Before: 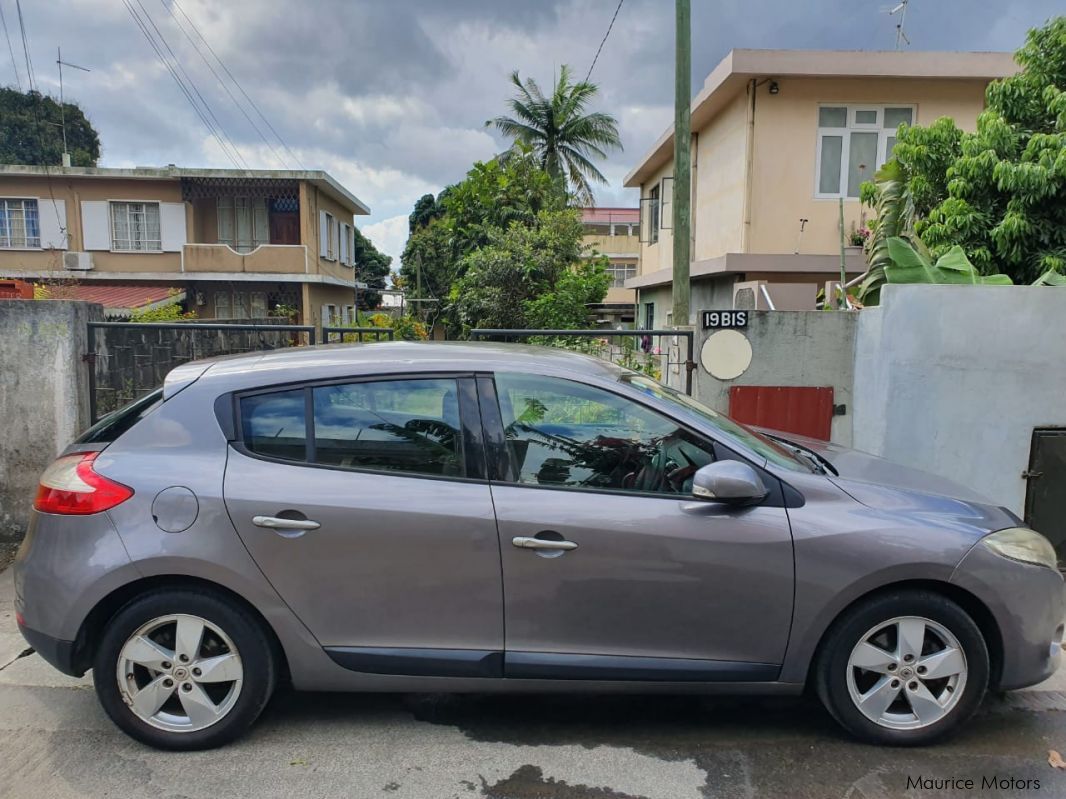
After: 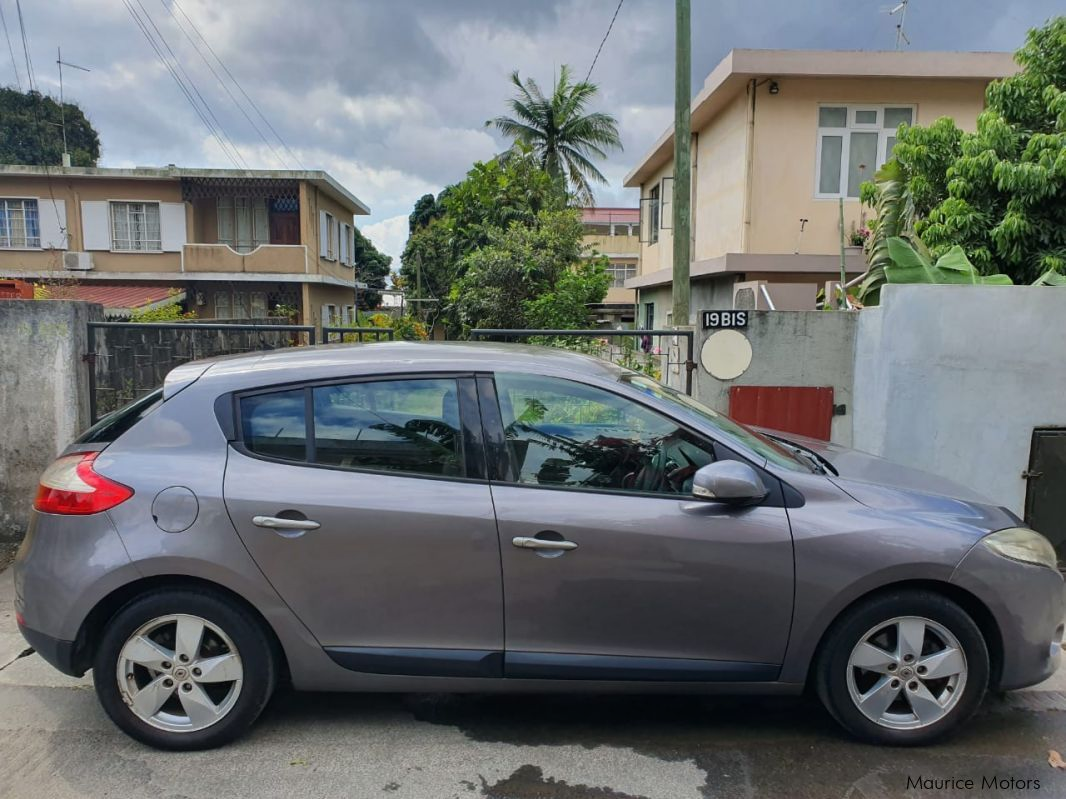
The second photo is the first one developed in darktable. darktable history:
shadows and highlights: shadows -71.56, highlights 36.96, soften with gaussian
